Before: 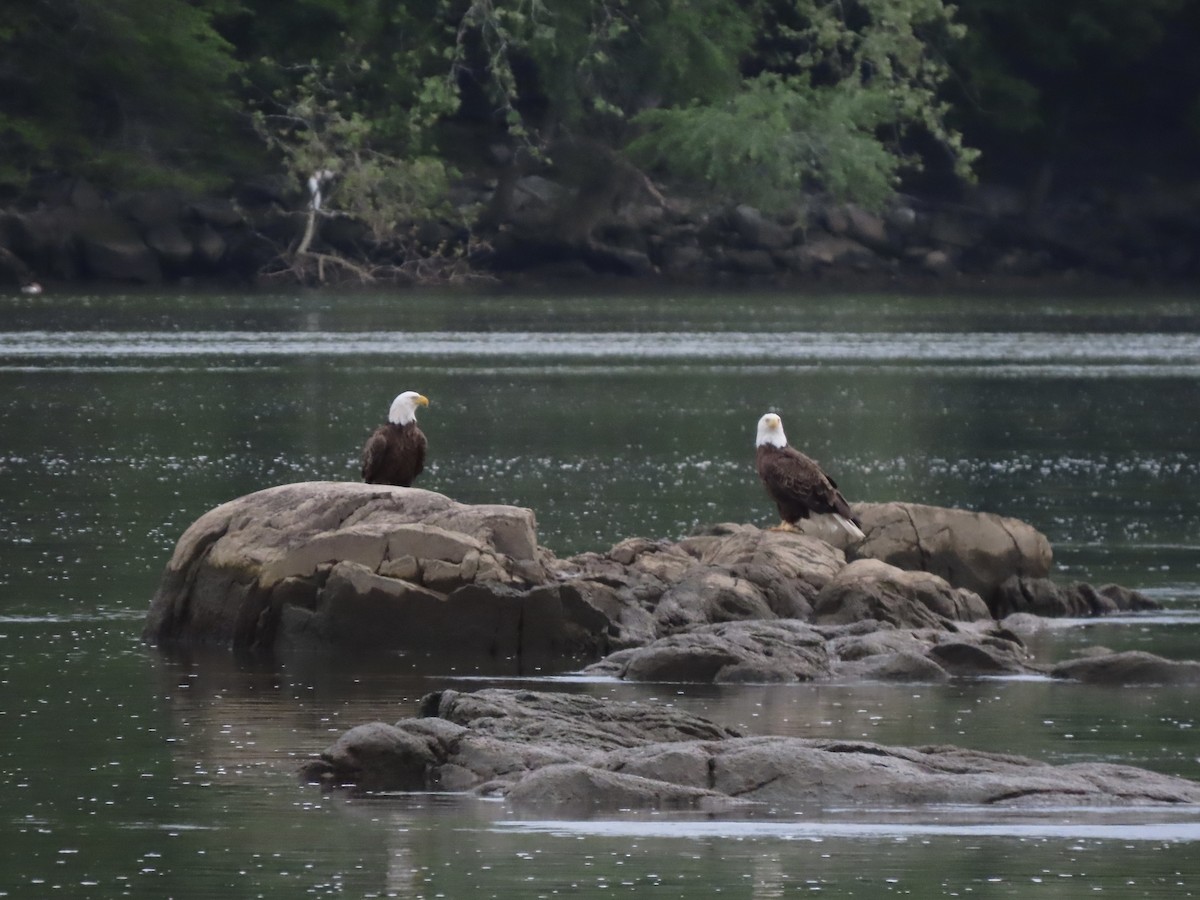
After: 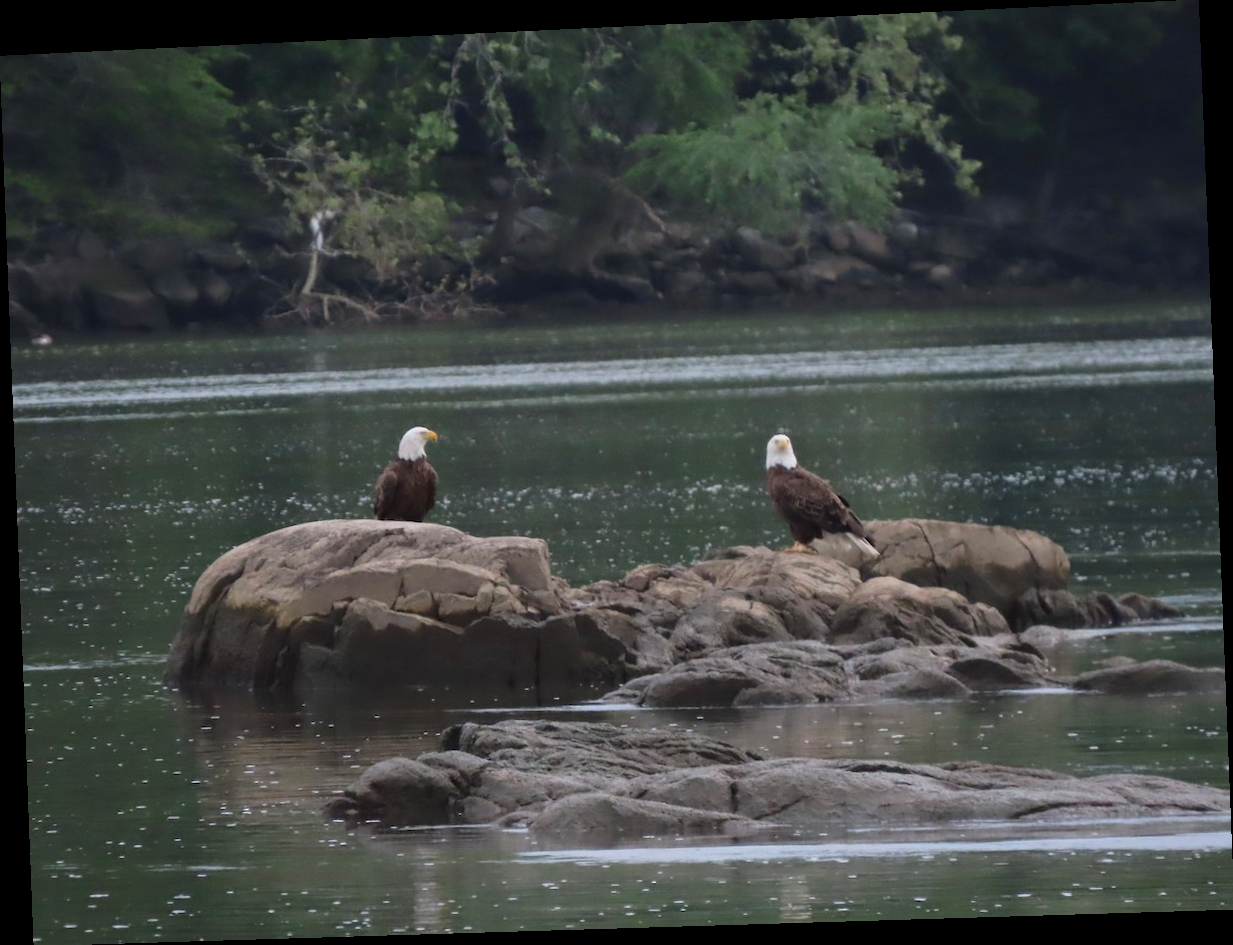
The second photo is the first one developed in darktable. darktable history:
shadows and highlights: shadows 25, highlights -25
rotate and perspective: rotation -2.22°, lens shift (horizontal) -0.022, automatic cropping off
